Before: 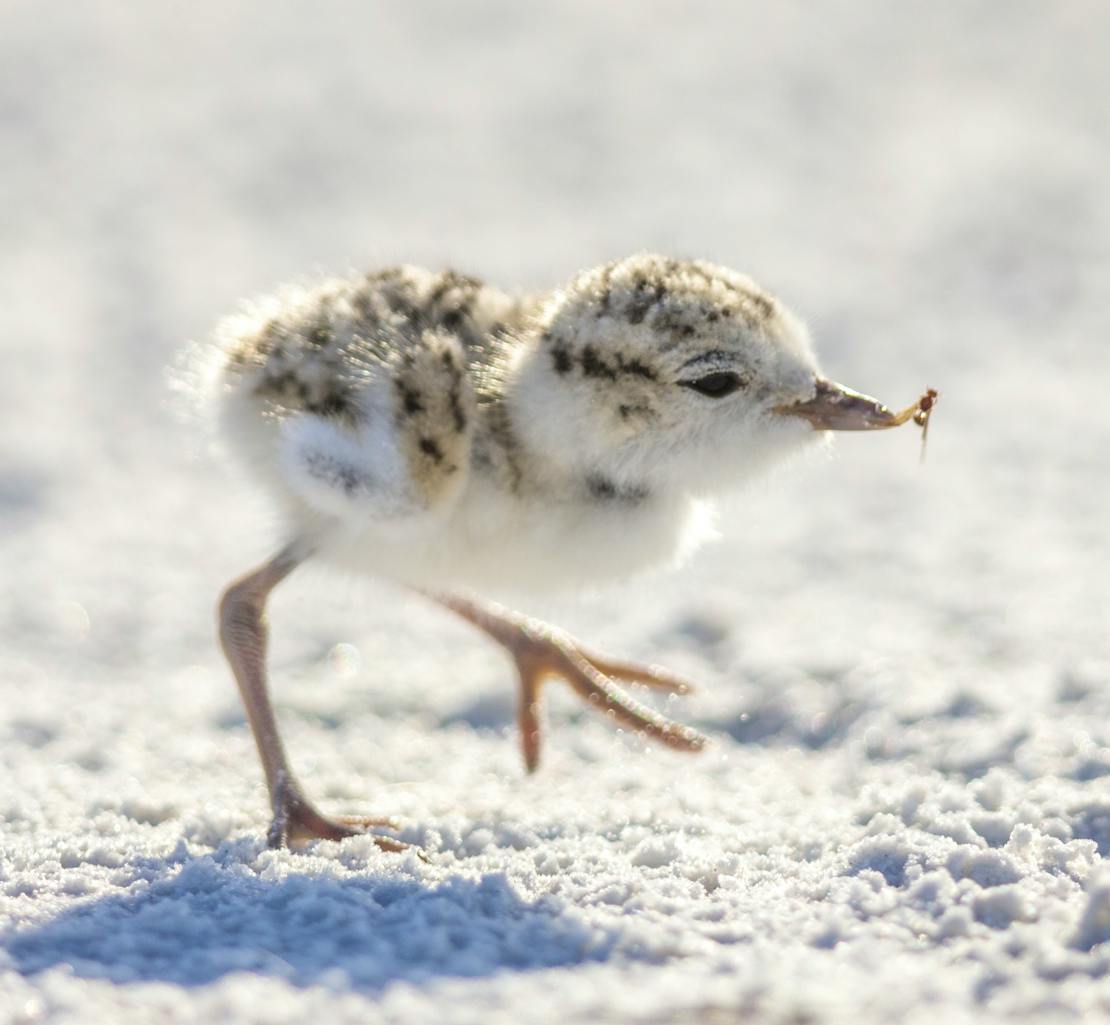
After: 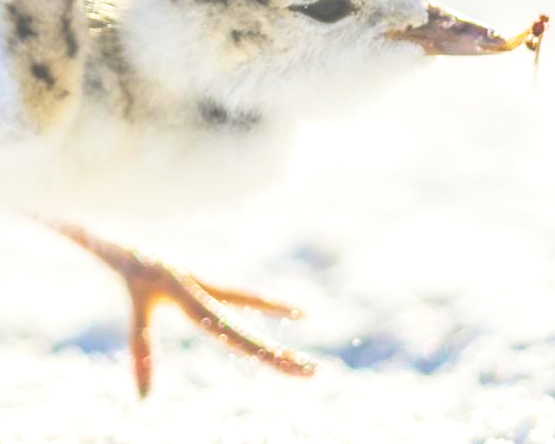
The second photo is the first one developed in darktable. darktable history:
contrast brightness saturation: contrast 0.075, brightness 0.085, saturation 0.185
crop: left 34.976%, top 36.639%, right 14.998%, bottom 19.951%
shadows and highlights: highlights color adjustment 73.72%, soften with gaussian
exposure: black level correction -0.086, compensate highlight preservation false
levels: levels [0, 0.43, 0.984]
base curve: curves: ch0 [(0, 0) (0.028, 0.03) (0.121, 0.232) (0.46, 0.748) (0.859, 0.968) (1, 1)], preserve colors none
